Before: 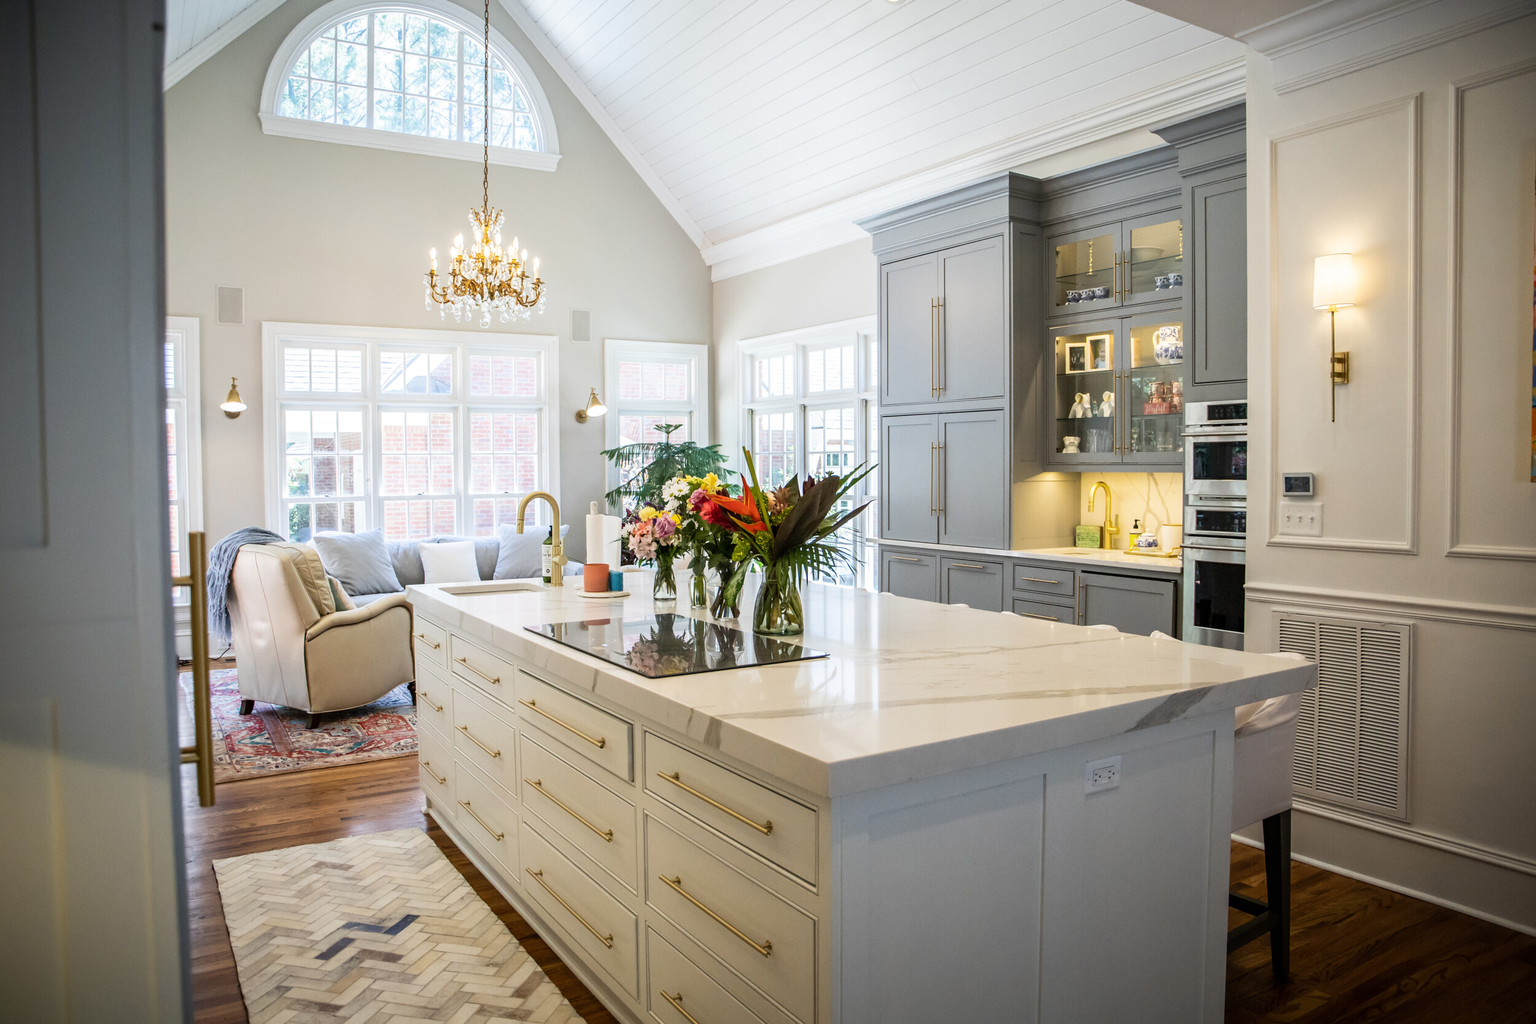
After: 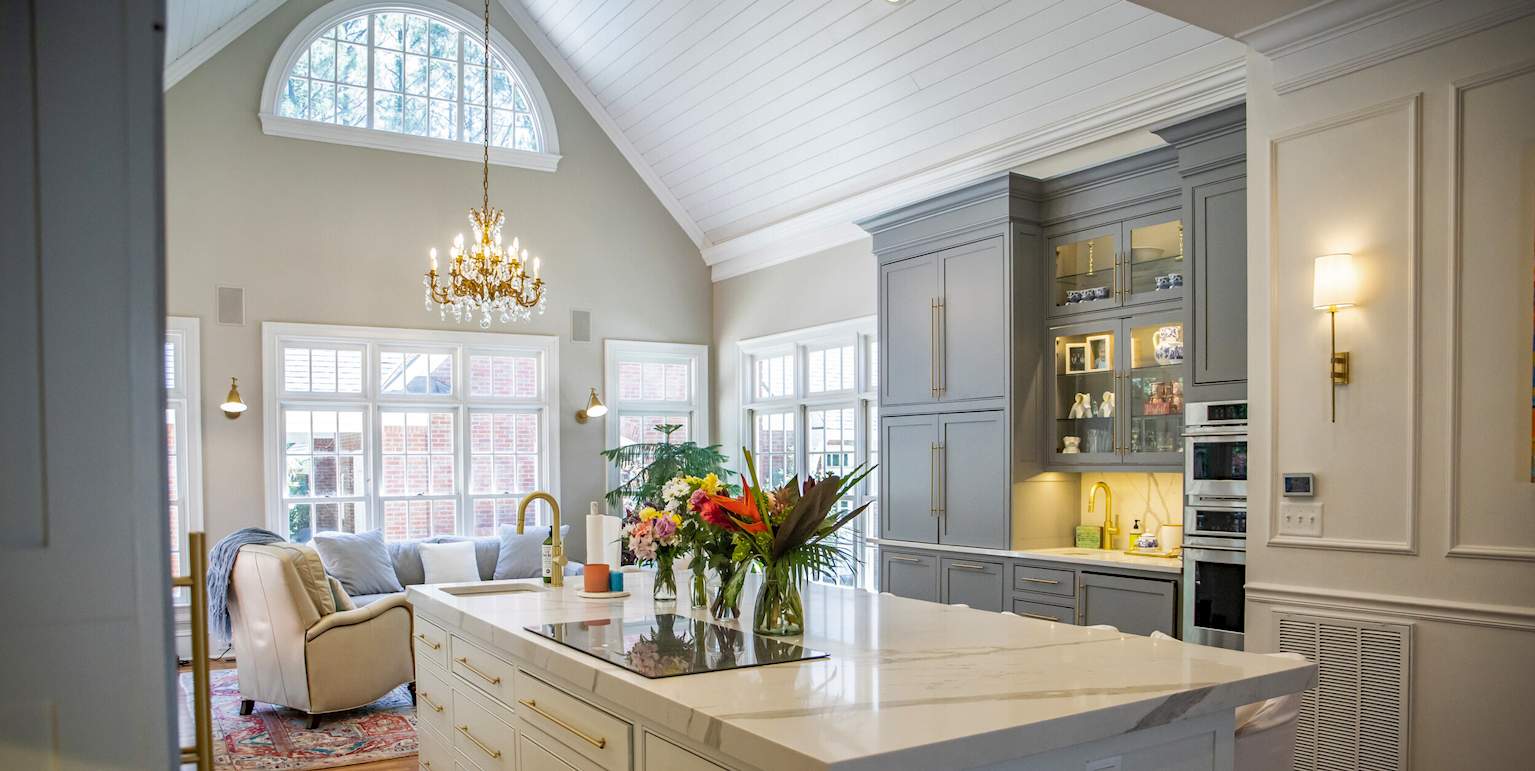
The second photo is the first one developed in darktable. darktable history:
shadows and highlights: on, module defaults
crop: bottom 24.628%
haze removal: adaptive false
